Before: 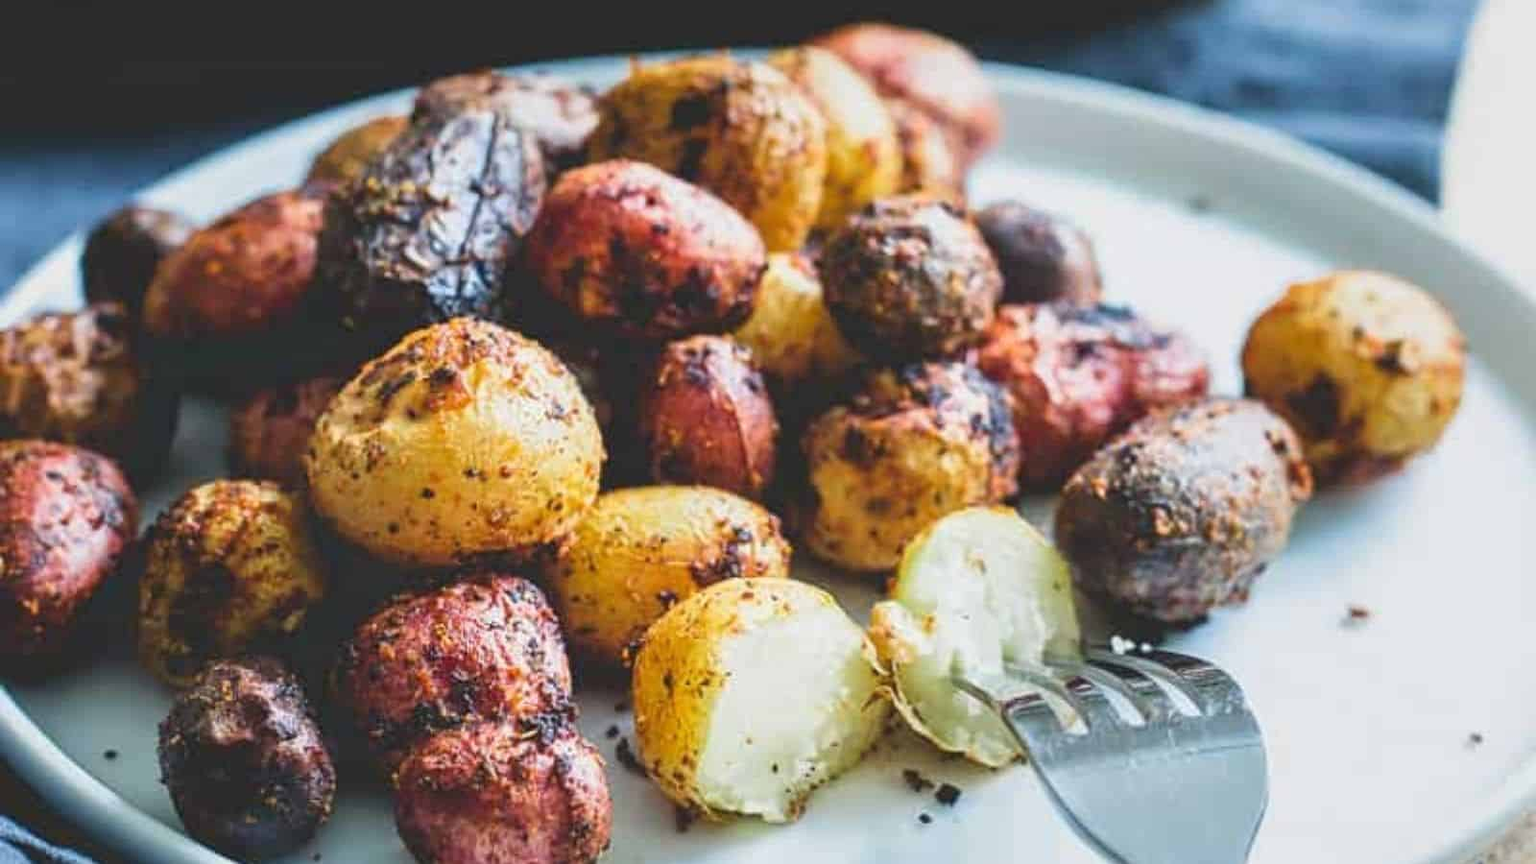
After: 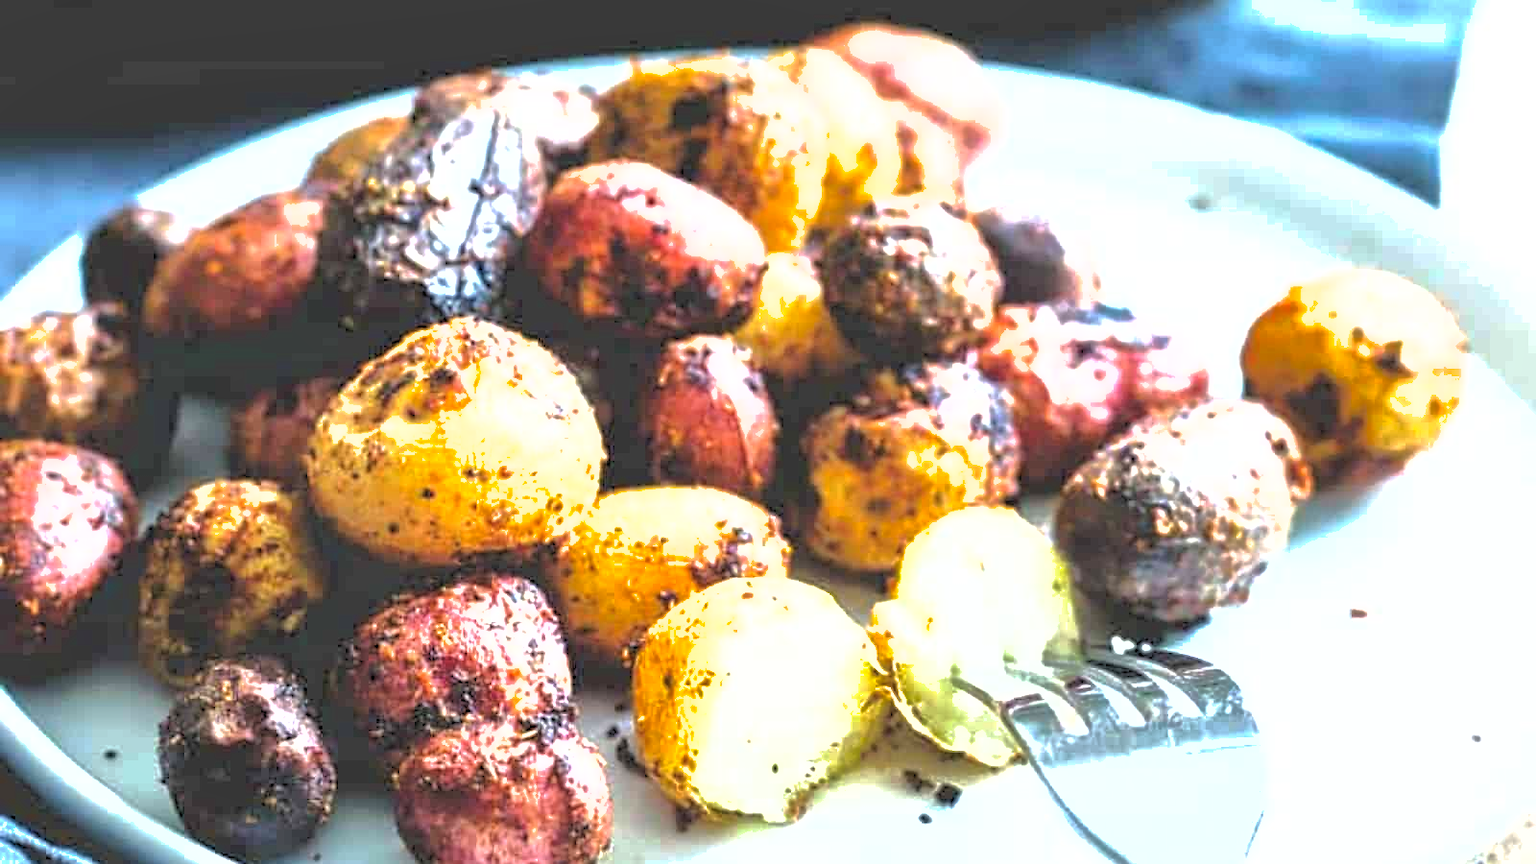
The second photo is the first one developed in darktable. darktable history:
exposure: black level correction 0, exposure 1.173 EV, compensate exposure bias true, compensate highlight preservation false
shadows and highlights: on, module defaults
tone curve: curves: ch0 [(0, 0) (0.003, 0.022) (0.011, 0.027) (0.025, 0.038) (0.044, 0.056) (0.069, 0.081) (0.1, 0.11) (0.136, 0.145) (0.177, 0.185) (0.224, 0.229) (0.277, 0.278) (0.335, 0.335) (0.399, 0.399) (0.468, 0.468) (0.543, 0.543) (0.623, 0.623) (0.709, 0.705) (0.801, 0.793) (0.898, 0.887) (1, 1)], preserve colors none
rgb levels: levels [[0.034, 0.472, 0.904], [0, 0.5, 1], [0, 0.5, 1]]
